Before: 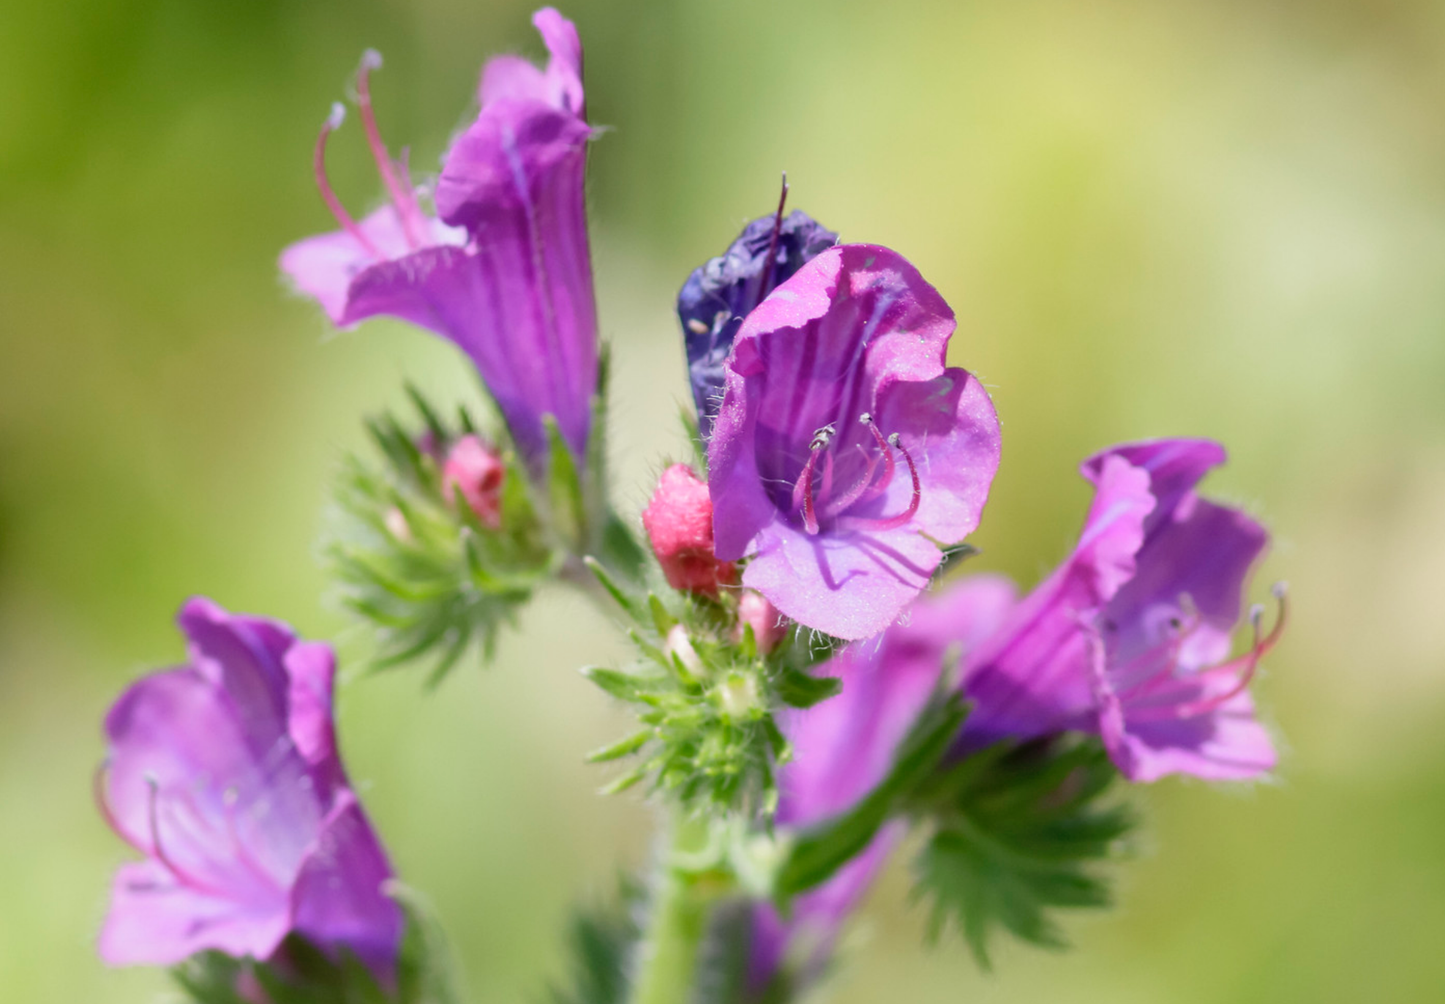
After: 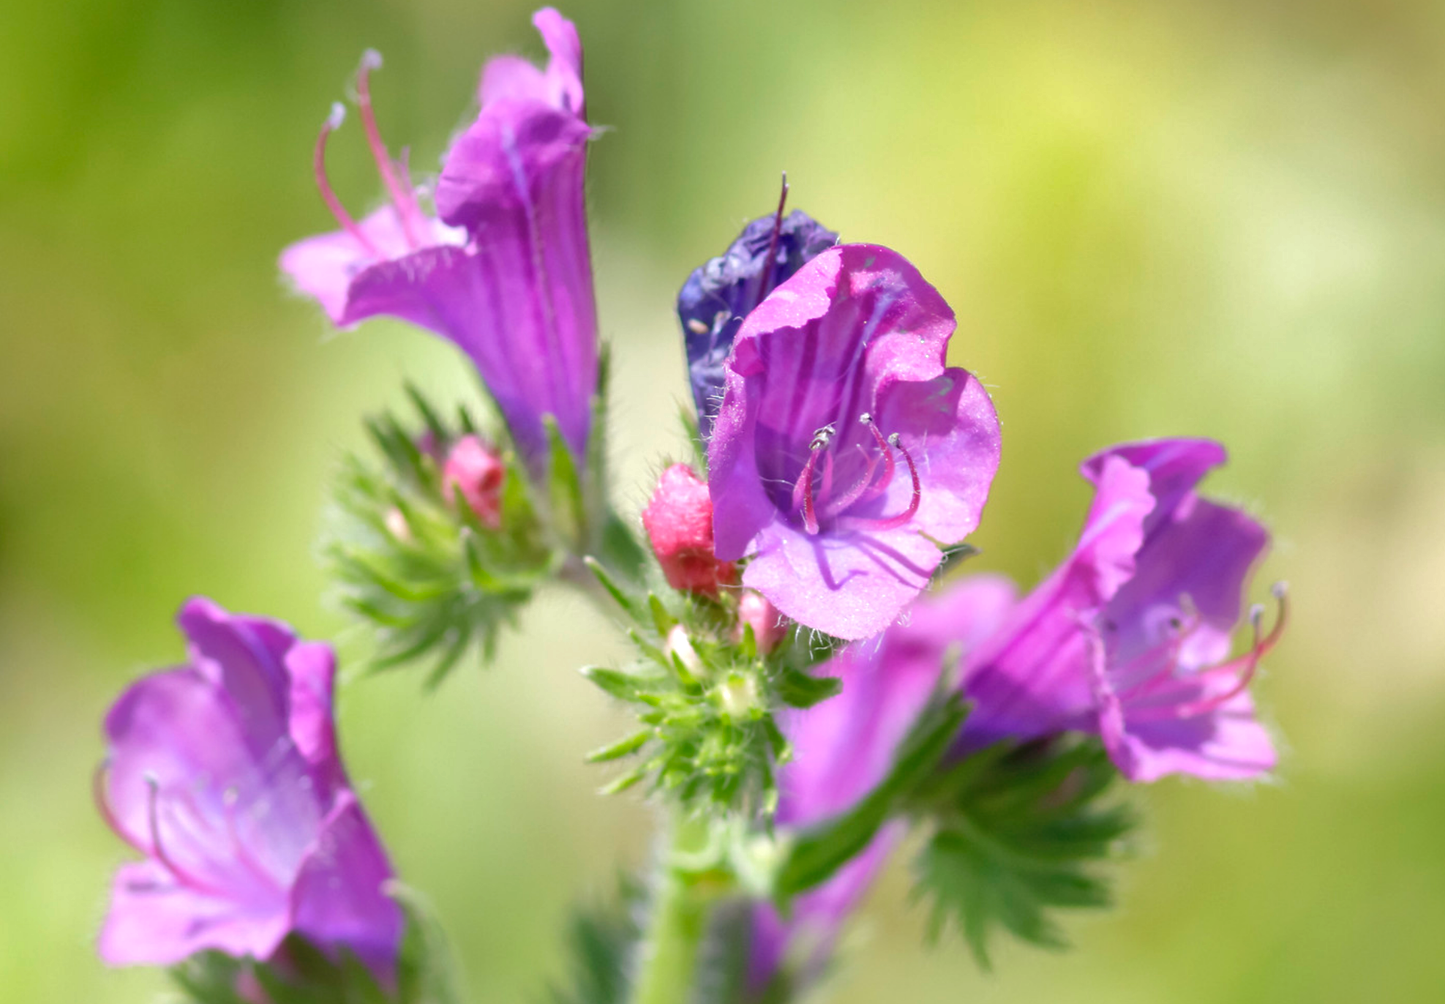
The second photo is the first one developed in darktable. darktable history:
shadows and highlights: on, module defaults
exposure: exposure 0.376 EV, compensate highlight preservation false
